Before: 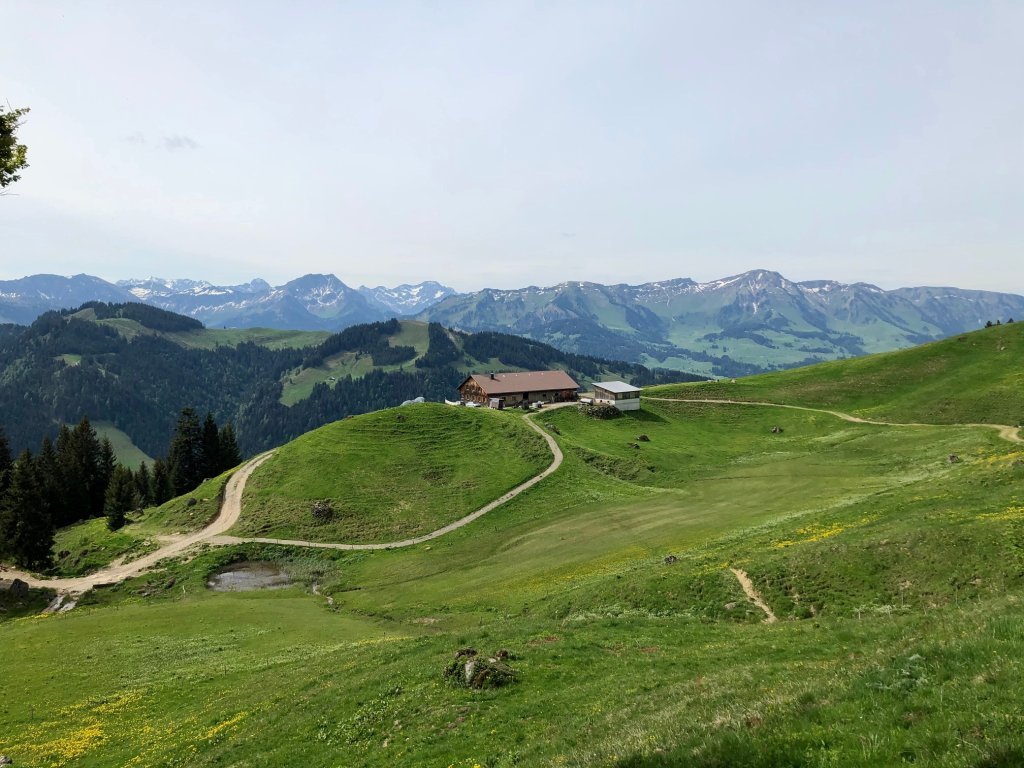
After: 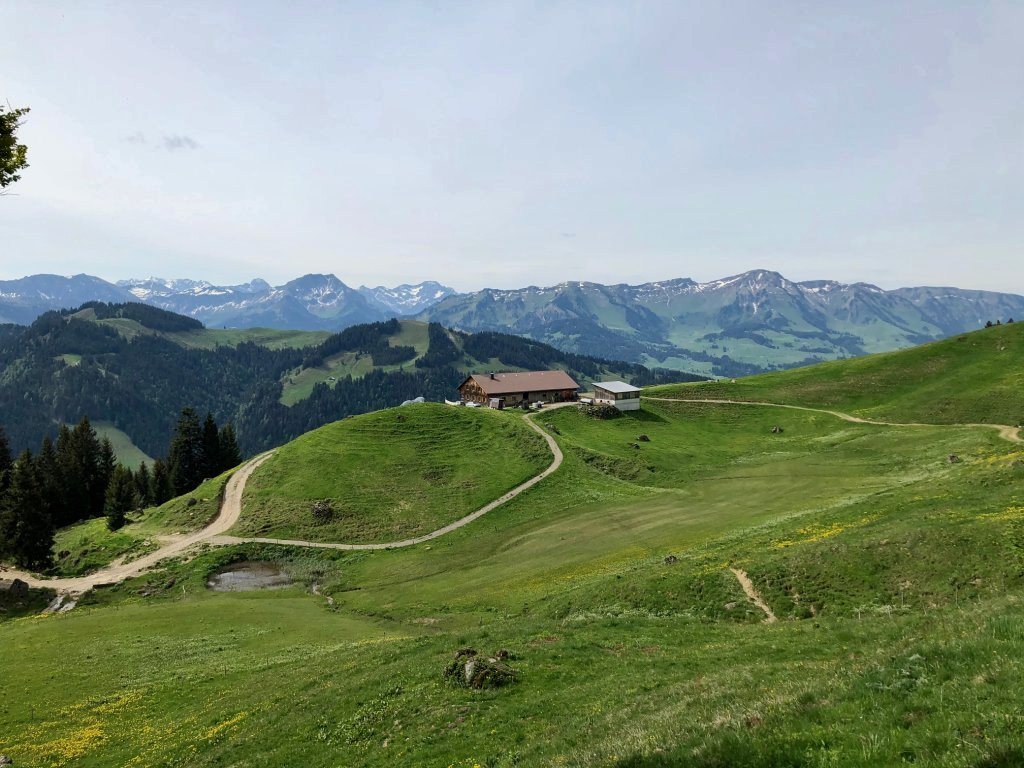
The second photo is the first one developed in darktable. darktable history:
graduated density: rotation -180°, offset 24.95
shadows and highlights: low approximation 0.01, soften with gaussian
contrast brightness saturation: contrast 0.07
